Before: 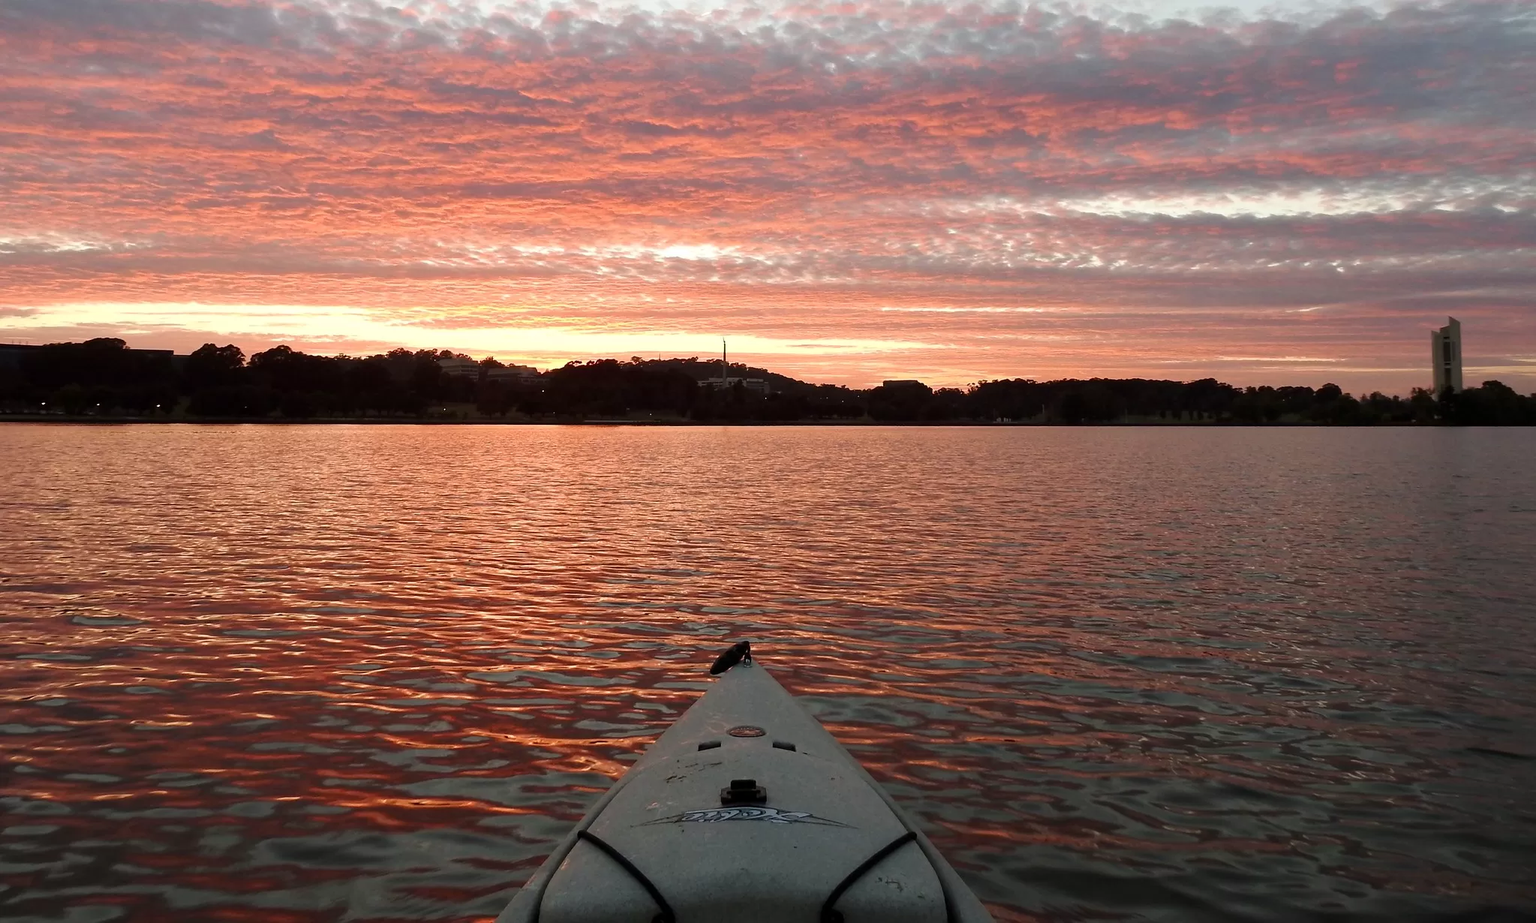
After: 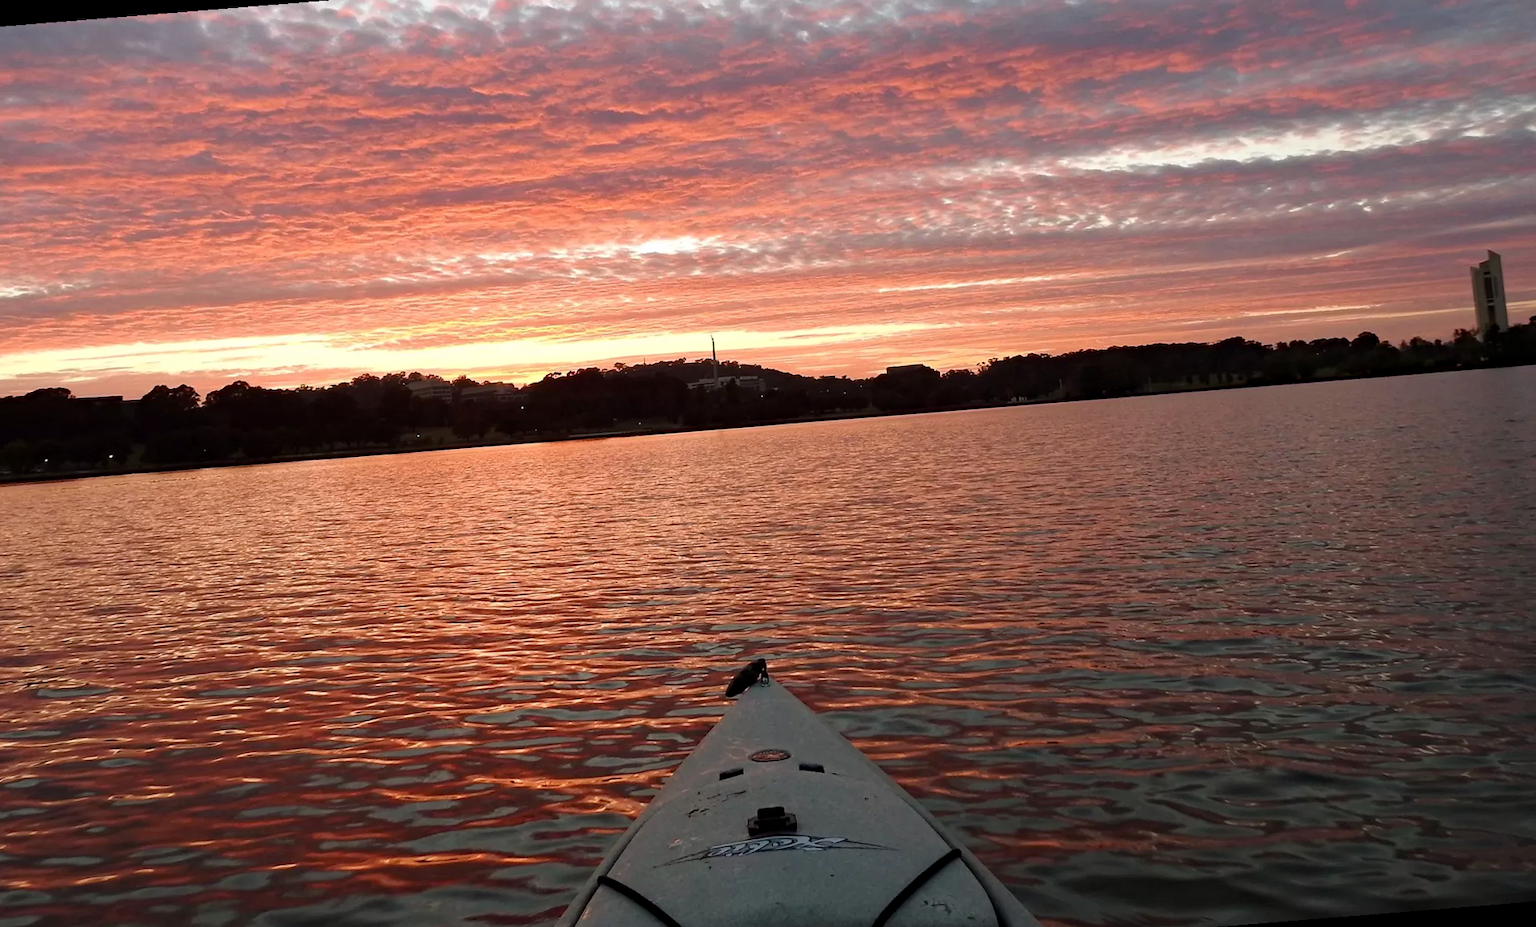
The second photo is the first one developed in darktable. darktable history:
haze removal: compatibility mode true, adaptive false
rotate and perspective: rotation -4.57°, crop left 0.054, crop right 0.944, crop top 0.087, crop bottom 0.914
